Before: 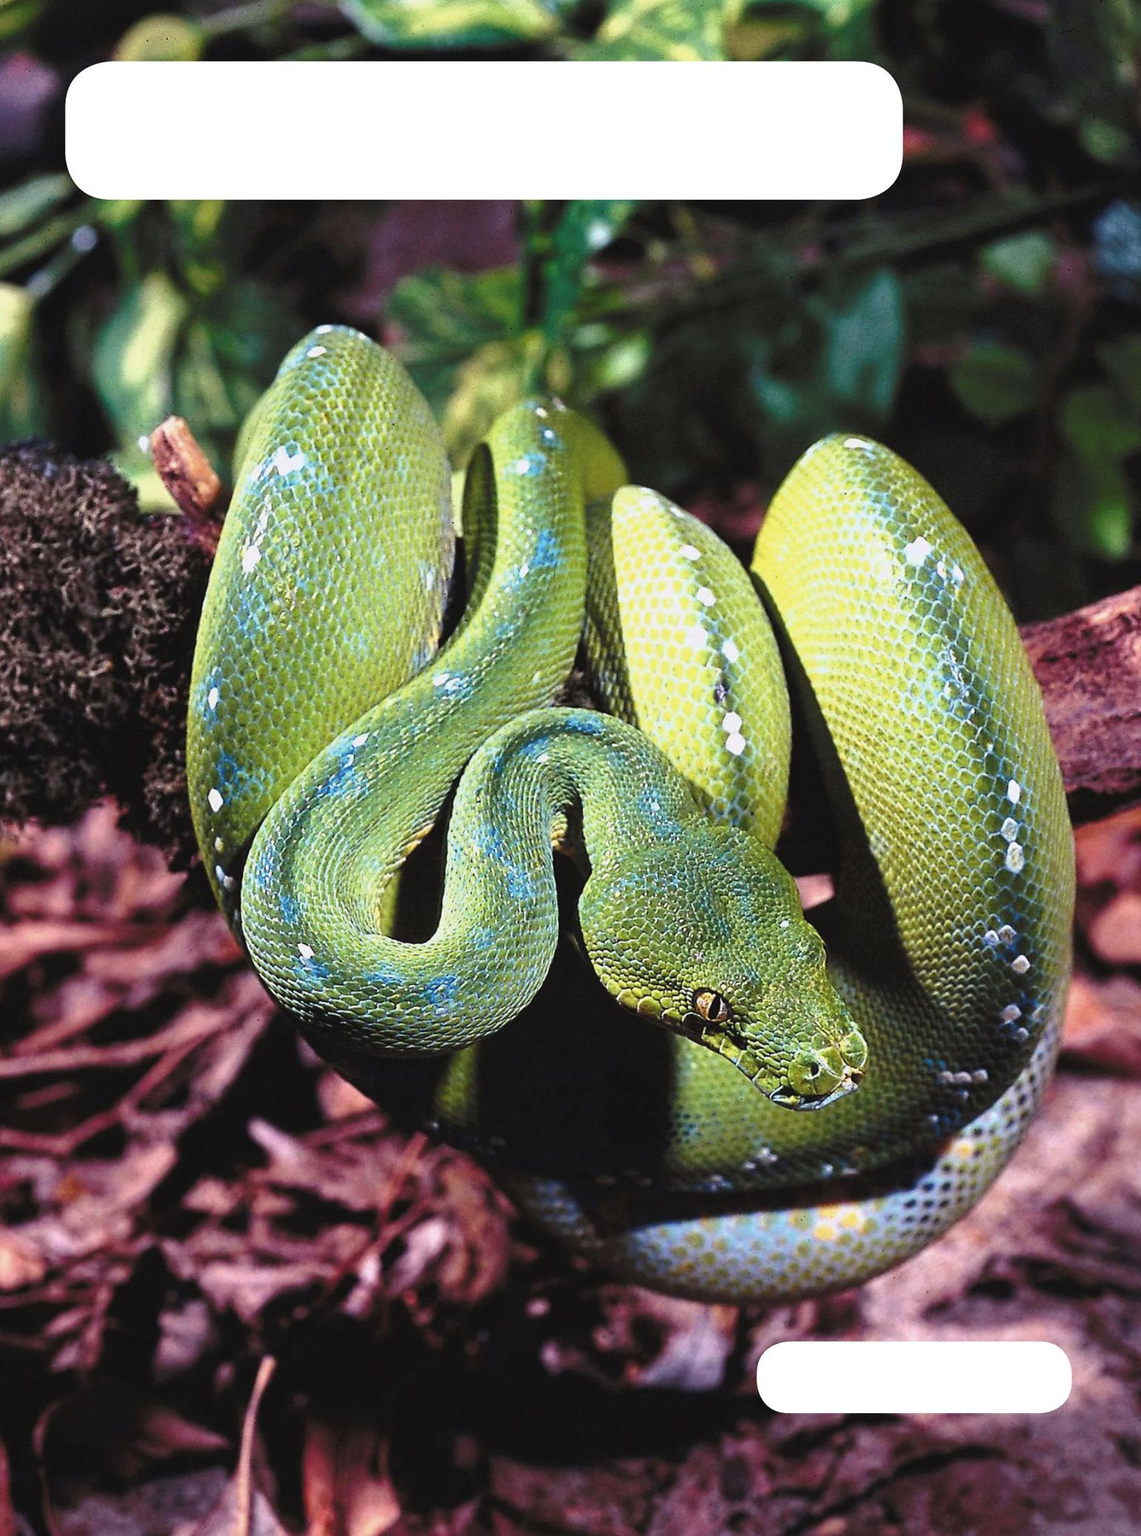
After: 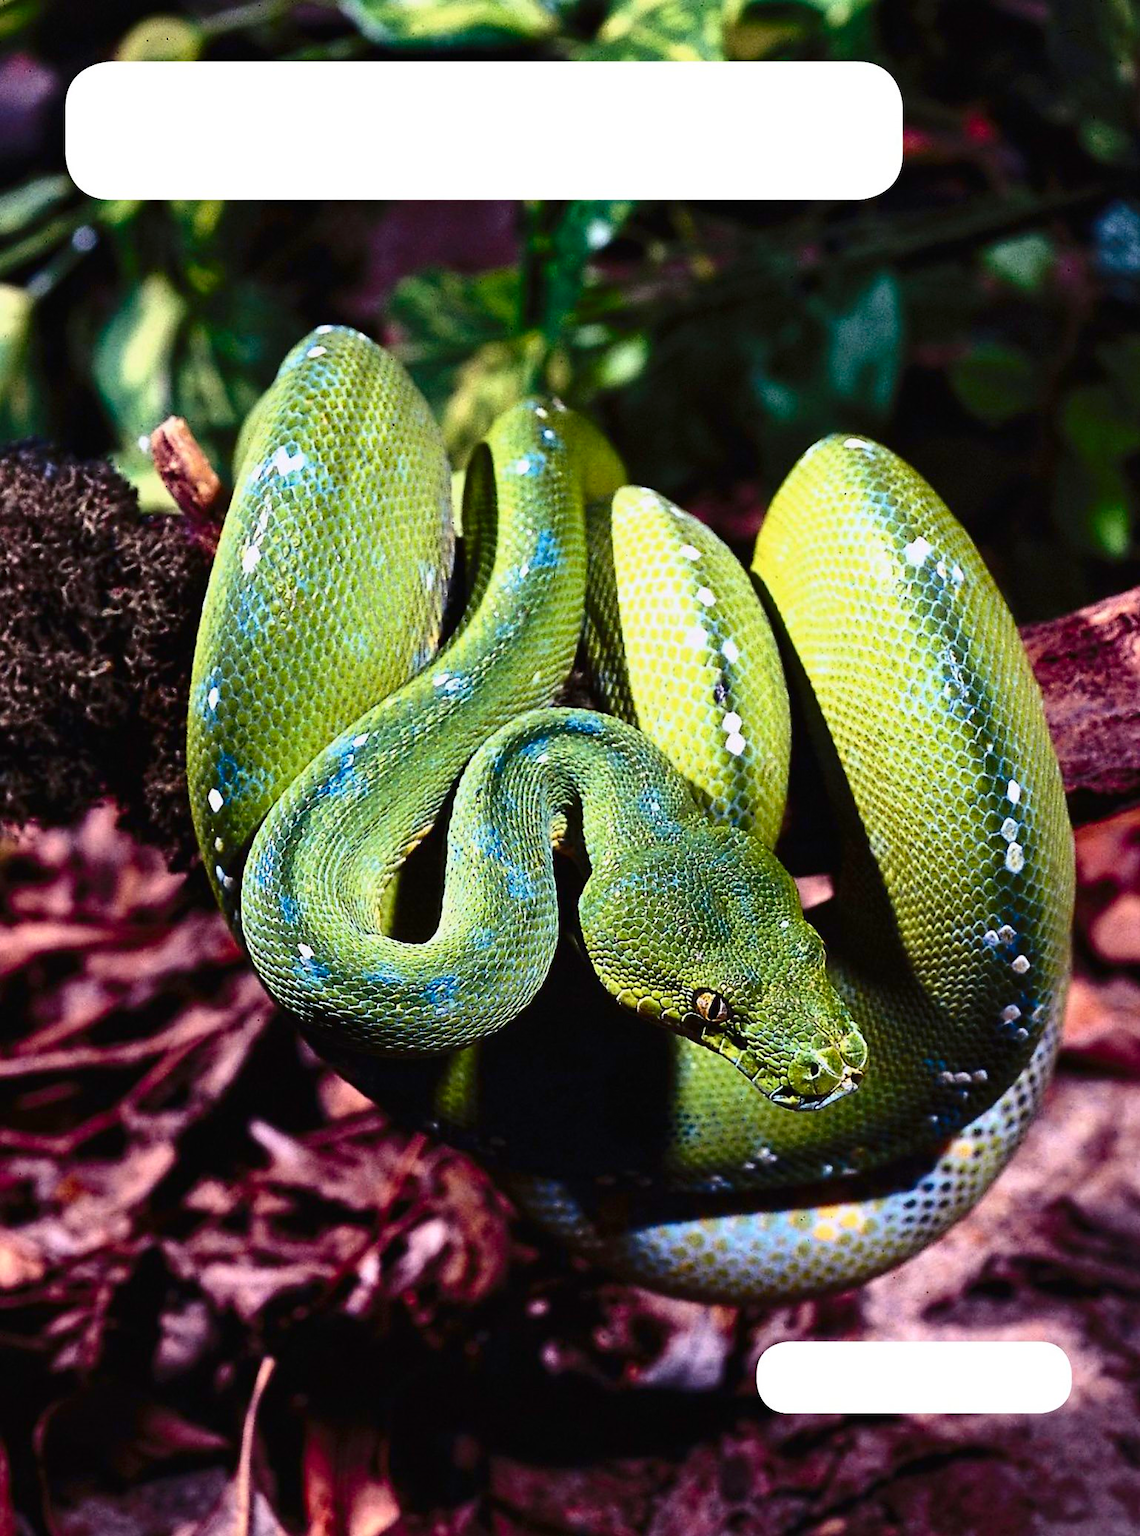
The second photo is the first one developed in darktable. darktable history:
contrast brightness saturation: contrast 0.208, brightness -0.111, saturation 0.208
shadows and highlights: shadows 22.64, highlights -49.17, soften with gaussian
